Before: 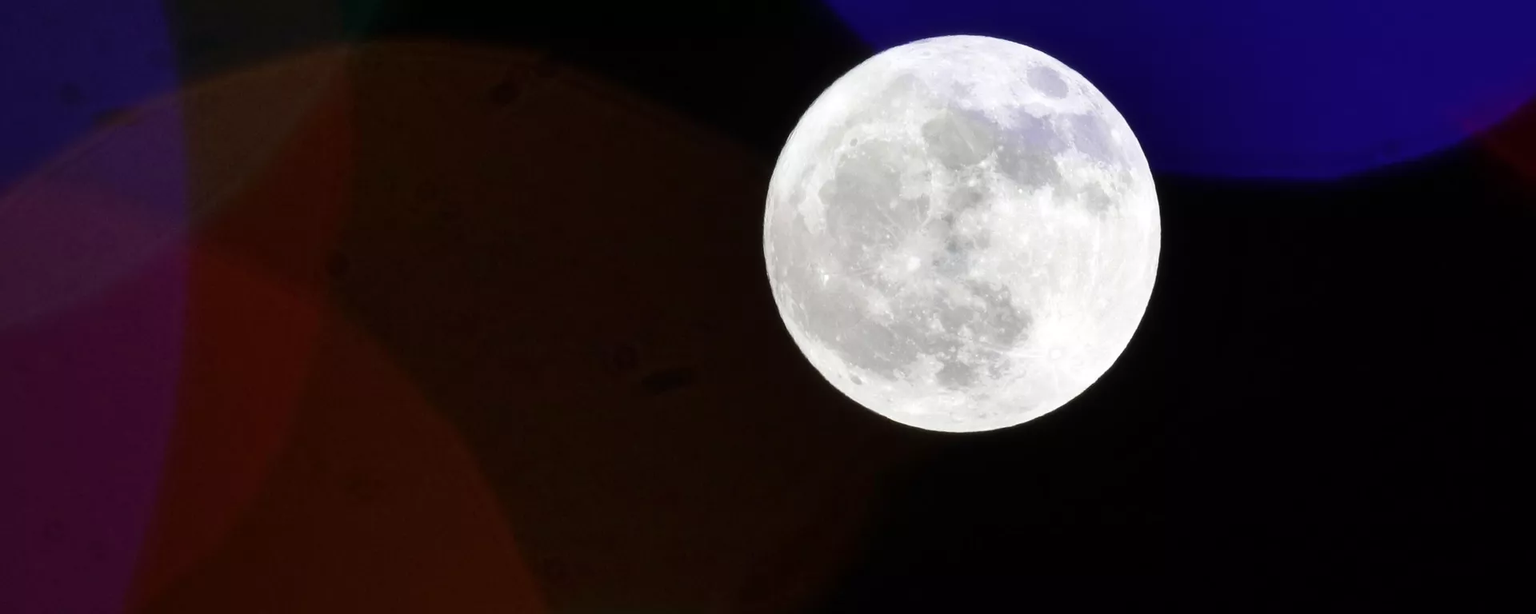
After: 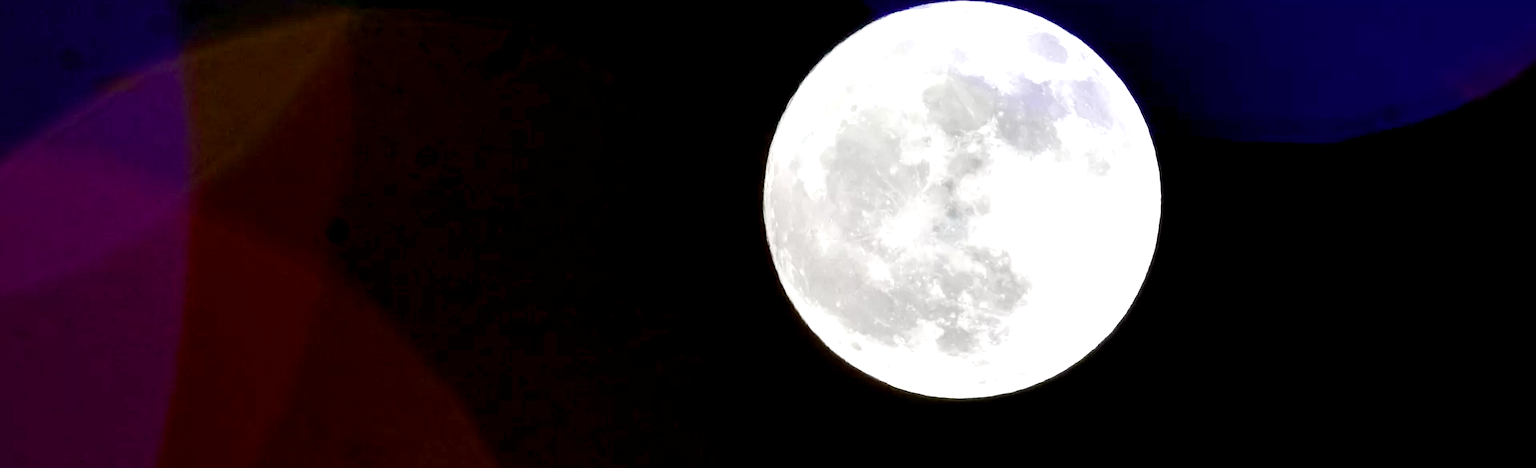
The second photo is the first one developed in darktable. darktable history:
color balance rgb: shadows lift › chroma 1.036%, shadows lift › hue 214.65°, global offset › luminance -0.472%, perceptual saturation grading › global saturation 20%, perceptual saturation grading › highlights -50.158%, perceptual saturation grading › shadows 30.601%, global vibrance 20%
exposure: black level correction 0.001, exposure 0.5 EV, compensate exposure bias true, compensate highlight preservation false
crop: top 5.605%, bottom 18.031%
